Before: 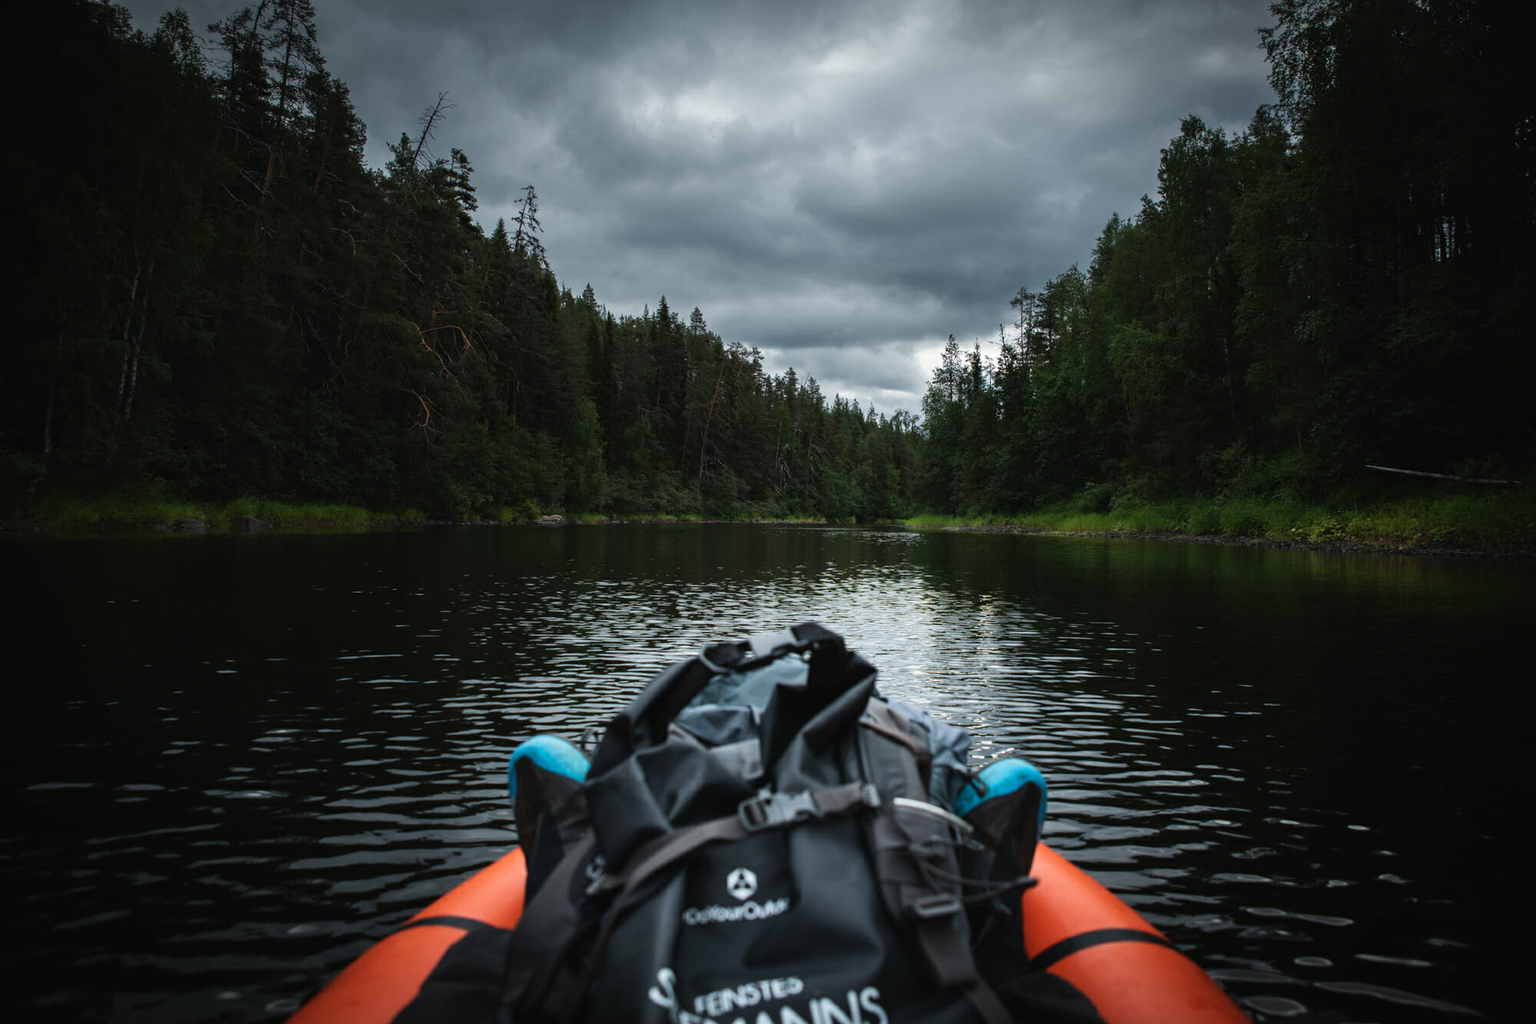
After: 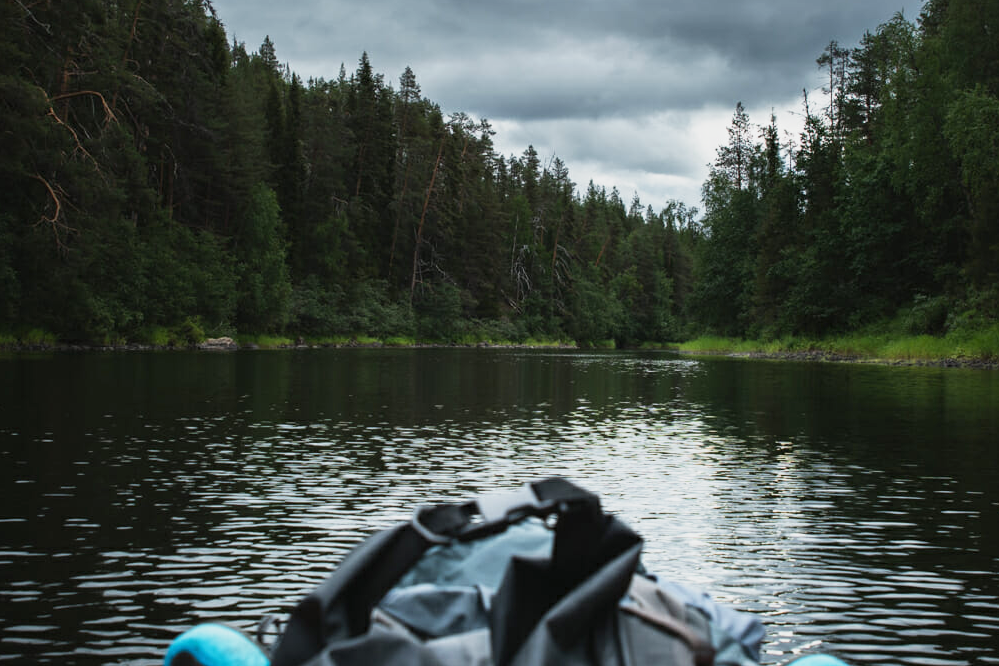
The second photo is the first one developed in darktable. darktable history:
crop: left 25%, top 25%, right 25%, bottom 25%
base curve: curves: ch0 [(0, 0) (0.088, 0.125) (0.176, 0.251) (0.354, 0.501) (0.613, 0.749) (1, 0.877)], preserve colors none
white balance: emerald 1
